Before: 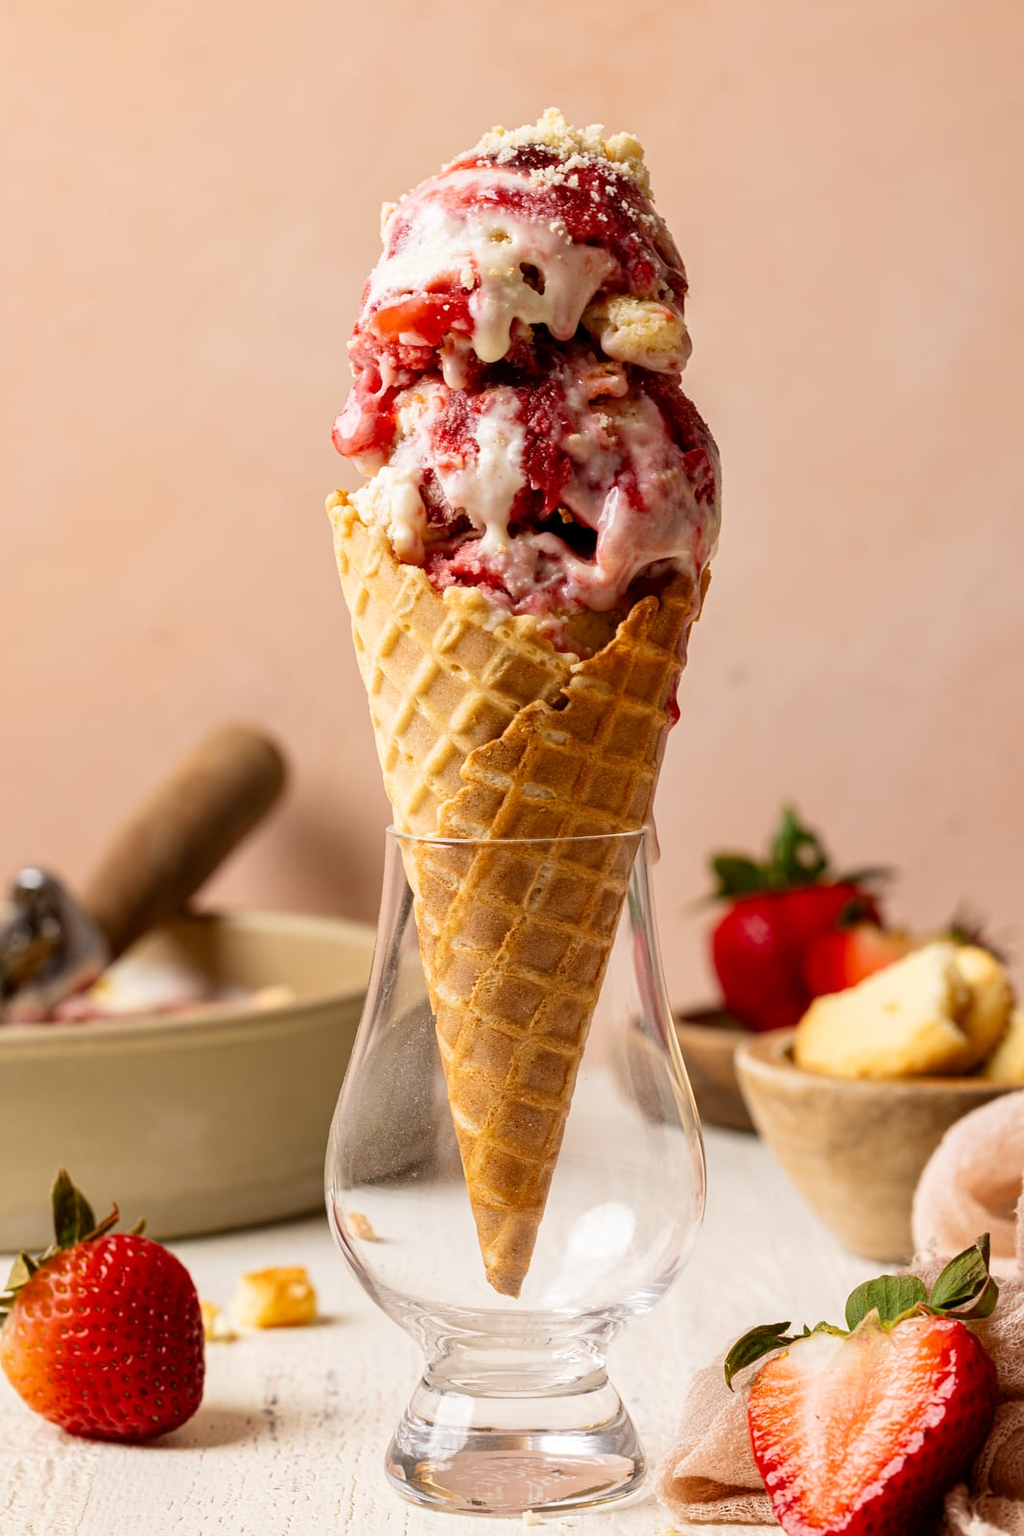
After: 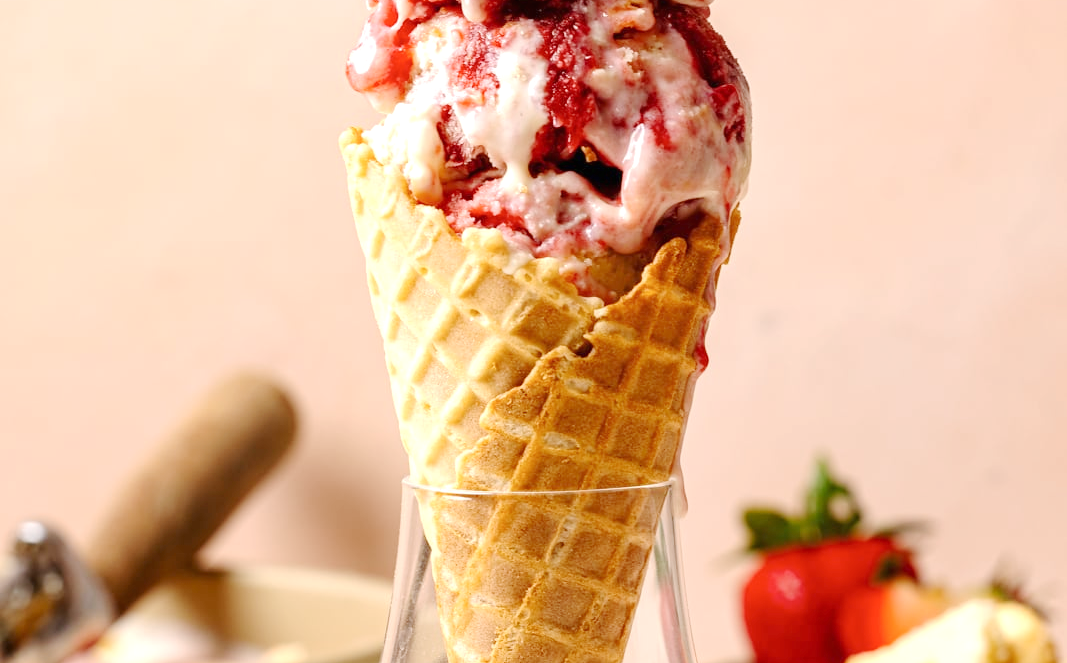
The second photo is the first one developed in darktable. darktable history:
crop and rotate: top 23.943%, bottom 34.575%
base curve: curves: ch0 [(0, 0) (0.158, 0.273) (0.879, 0.895) (1, 1)], preserve colors none
exposure: black level correction 0, exposure 0.499 EV, compensate highlight preservation false
